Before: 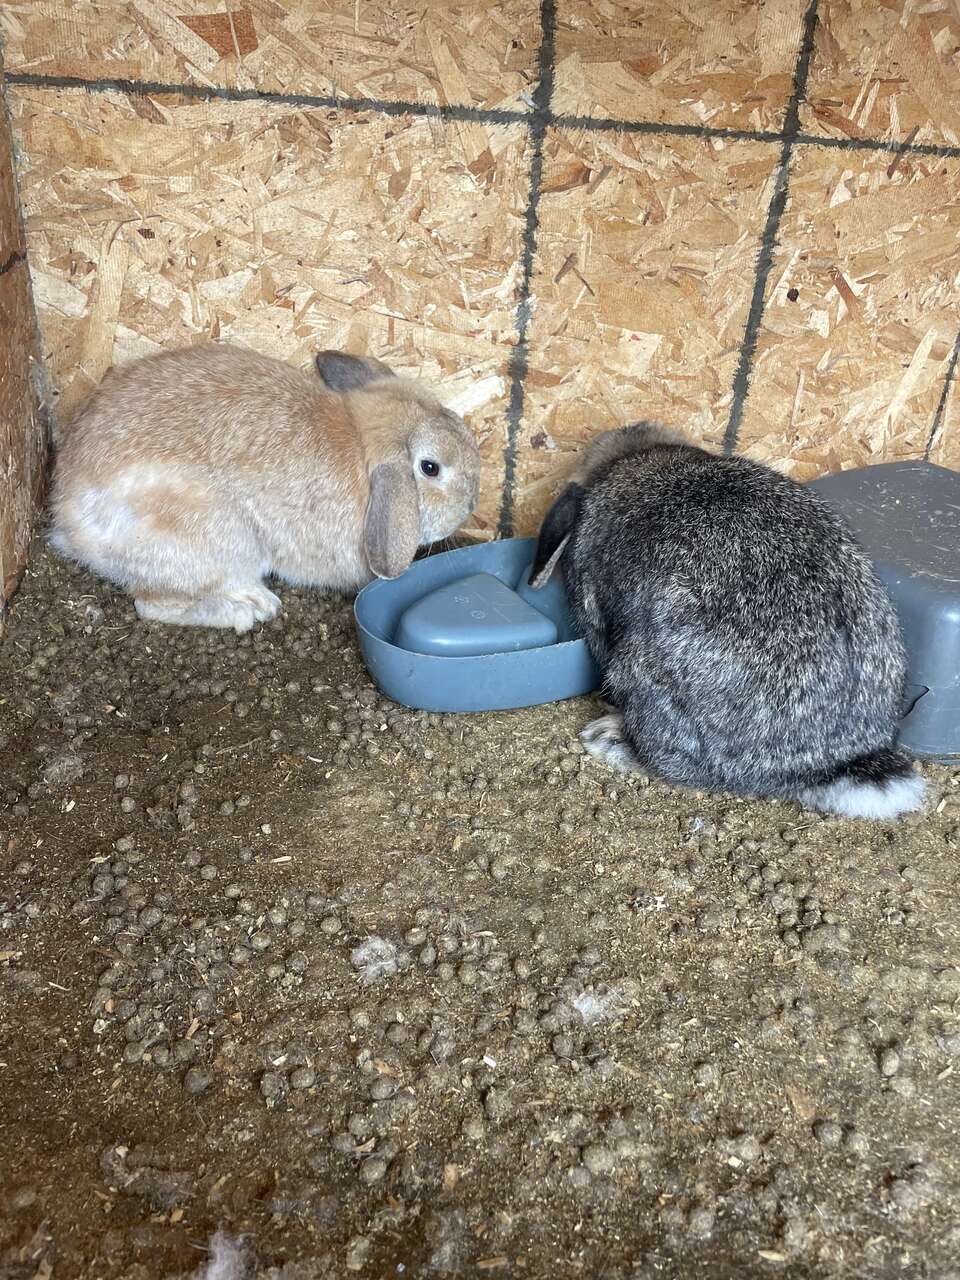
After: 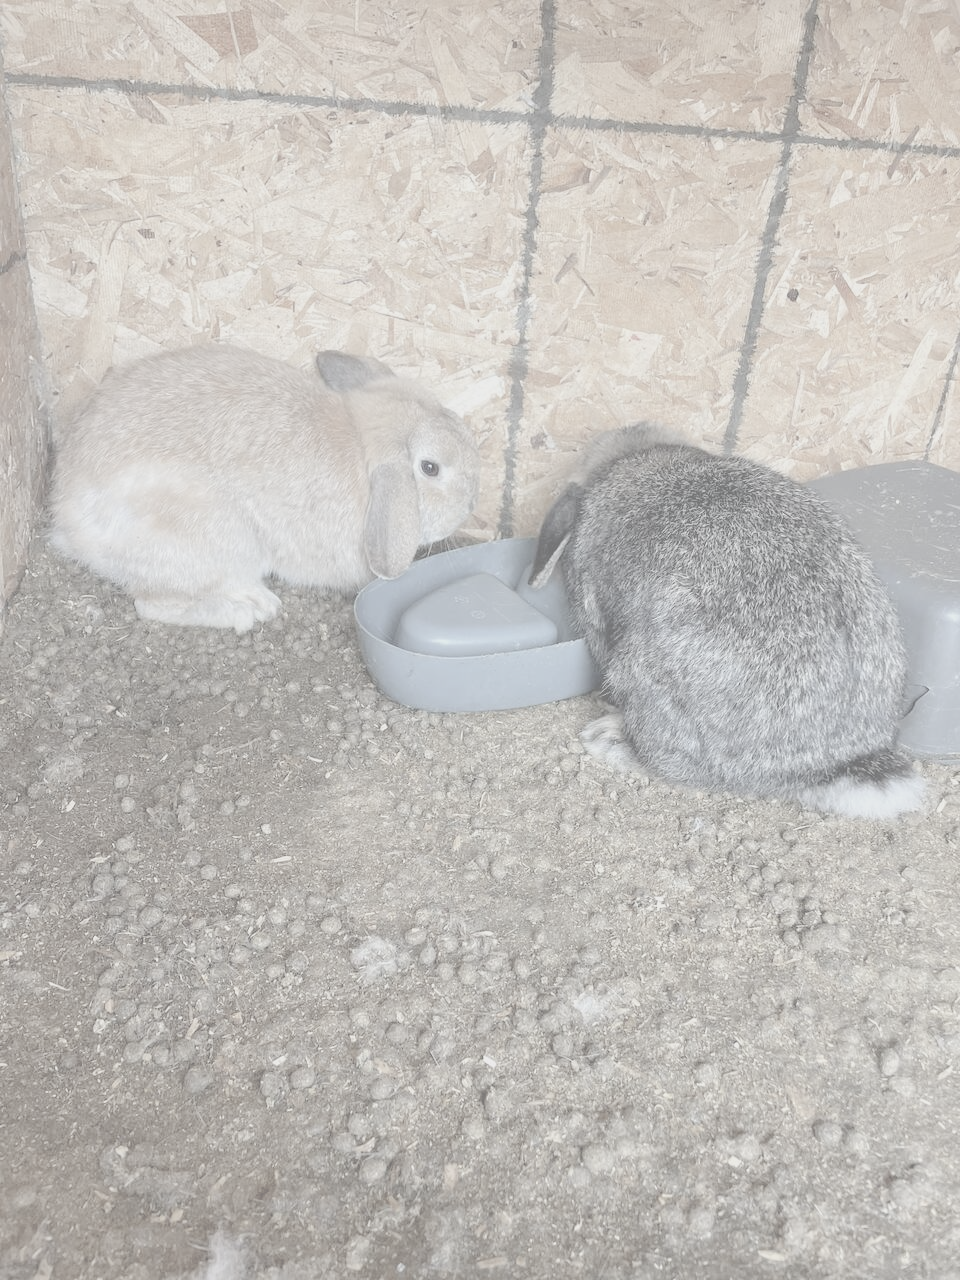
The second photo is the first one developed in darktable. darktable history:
tone equalizer: on, module defaults
contrast brightness saturation: contrast -0.32, brightness 0.75, saturation -0.78
